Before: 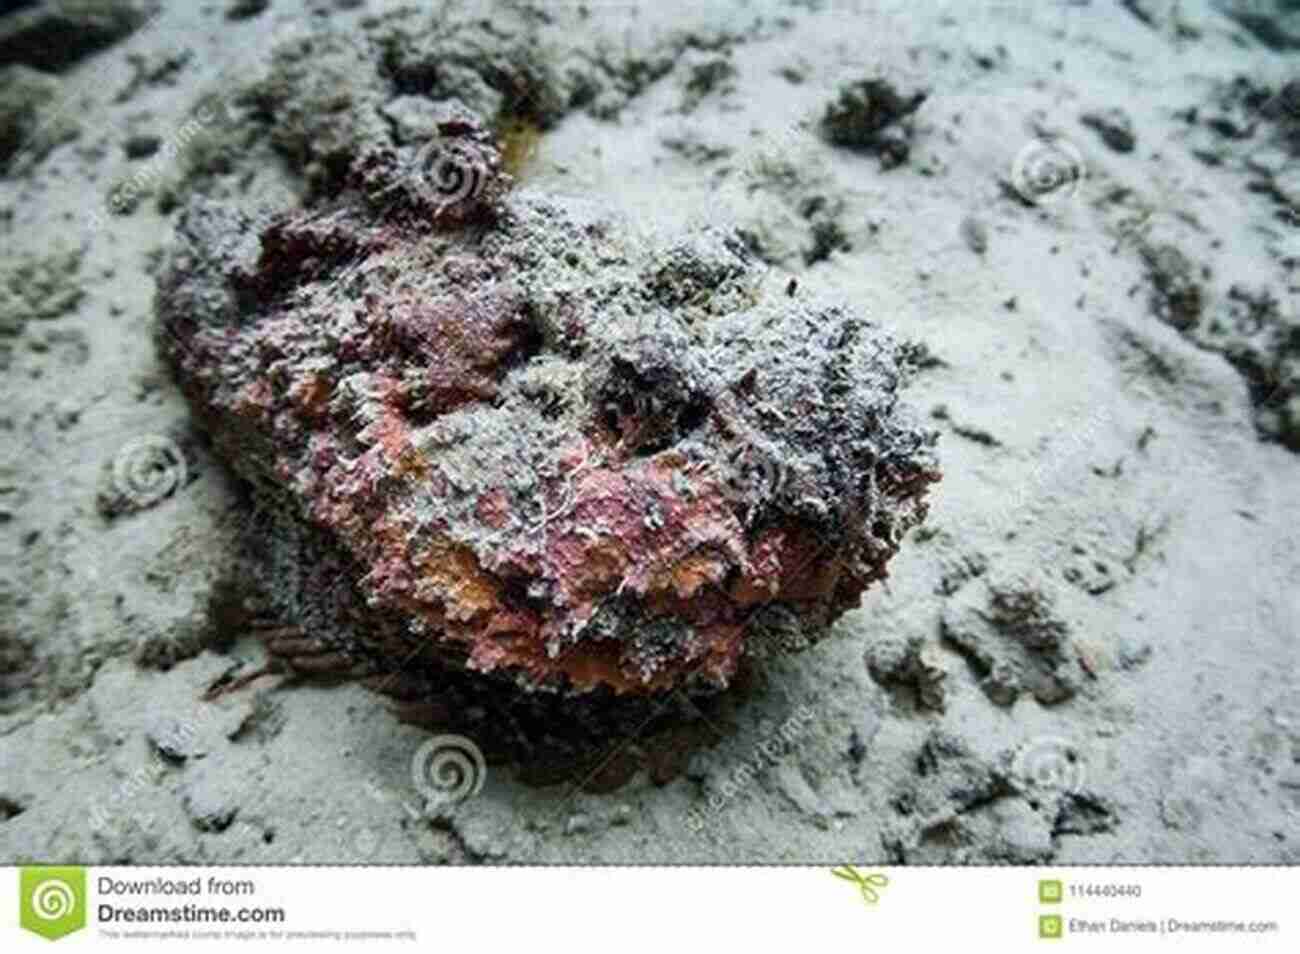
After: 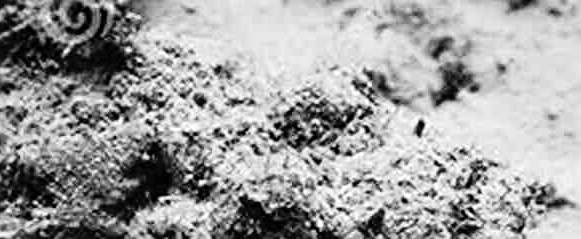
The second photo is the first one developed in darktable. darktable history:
crop: left 28.64%, top 16.832%, right 26.637%, bottom 58.055%
monochrome: on, module defaults
sharpen: on, module defaults
velvia: on, module defaults
tone curve: curves: ch0 [(0, 0) (0.003, 0.007) (0.011, 0.01) (0.025, 0.018) (0.044, 0.028) (0.069, 0.034) (0.1, 0.04) (0.136, 0.051) (0.177, 0.104) (0.224, 0.161) (0.277, 0.234) (0.335, 0.316) (0.399, 0.41) (0.468, 0.487) (0.543, 0.577) (0.623, 0.679) (0.709, 0.769) (0.801, 0.854) (0.898, 0.922) (1, 1)], preserve colors none
